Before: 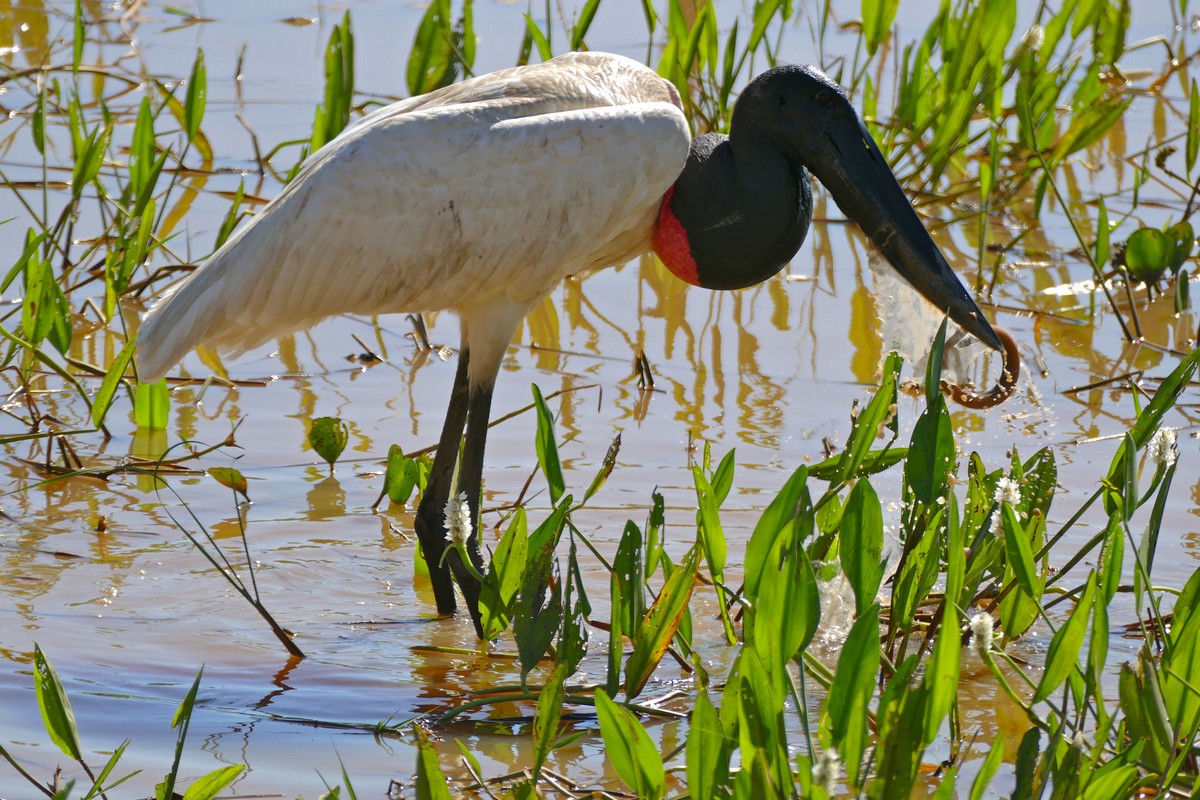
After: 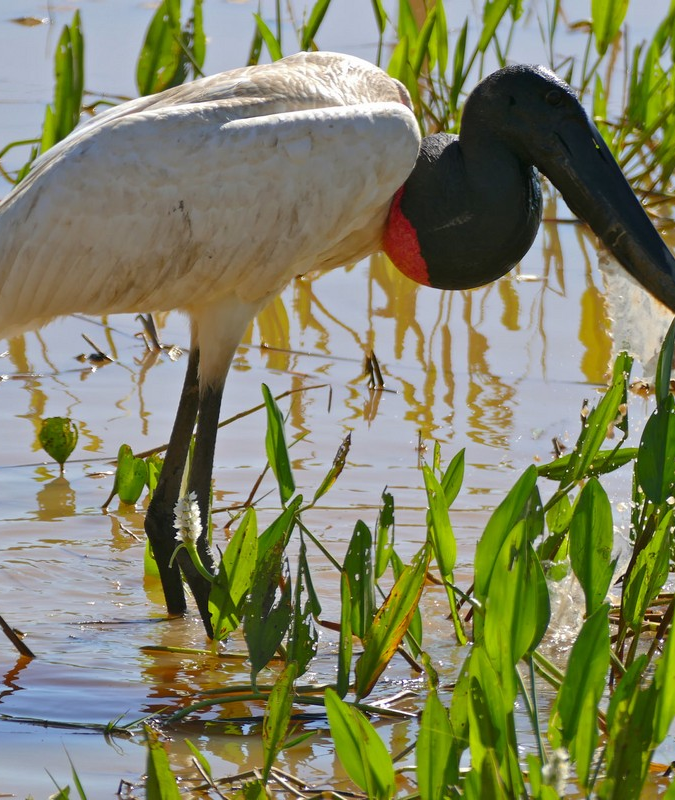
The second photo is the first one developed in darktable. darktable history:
rotate and perspective: crop left 0, crop top 0
crop and rotate: left 22.516%, right 21.234%
